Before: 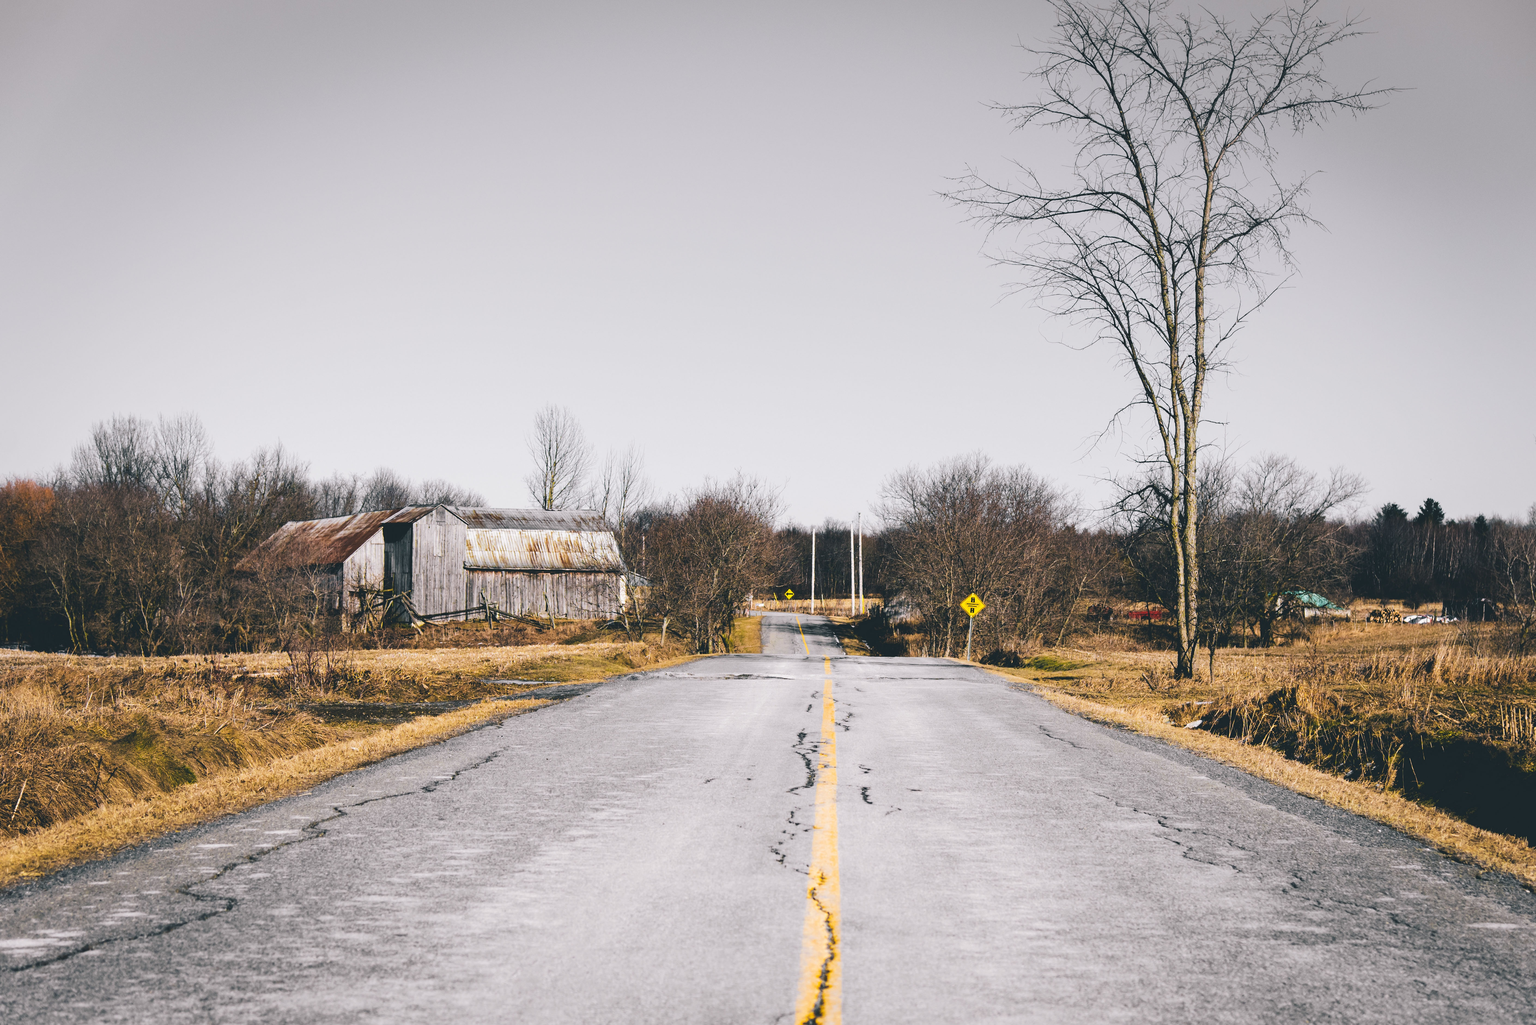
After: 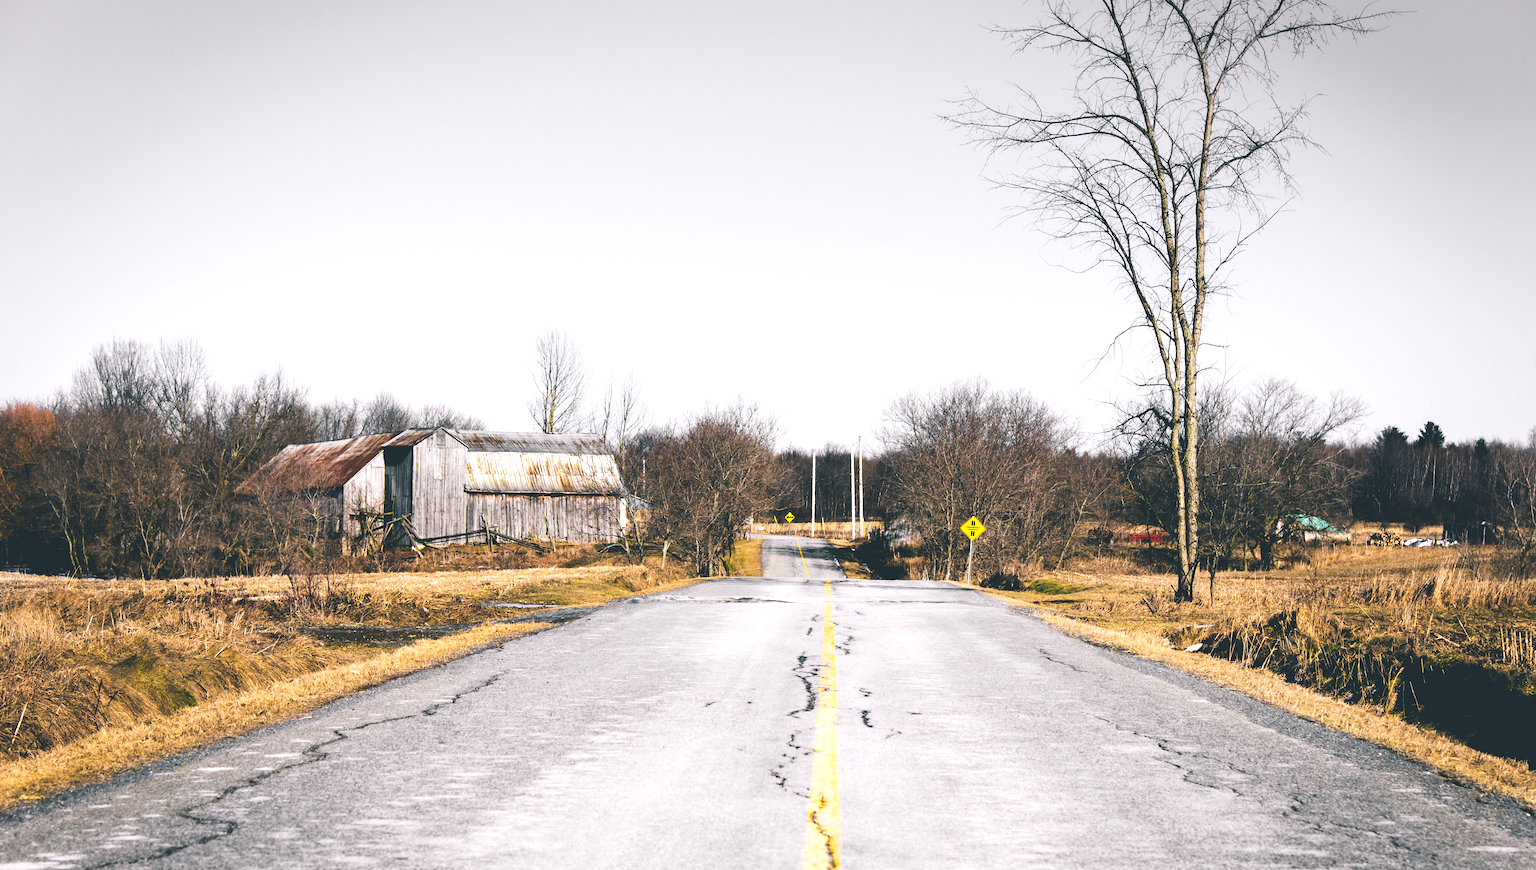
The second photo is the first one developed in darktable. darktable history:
crop: top 7.569%, bottom 7.513%
exposure: black level correction 0.001, exposure 0.499 EV, compensate highlight preservation false
